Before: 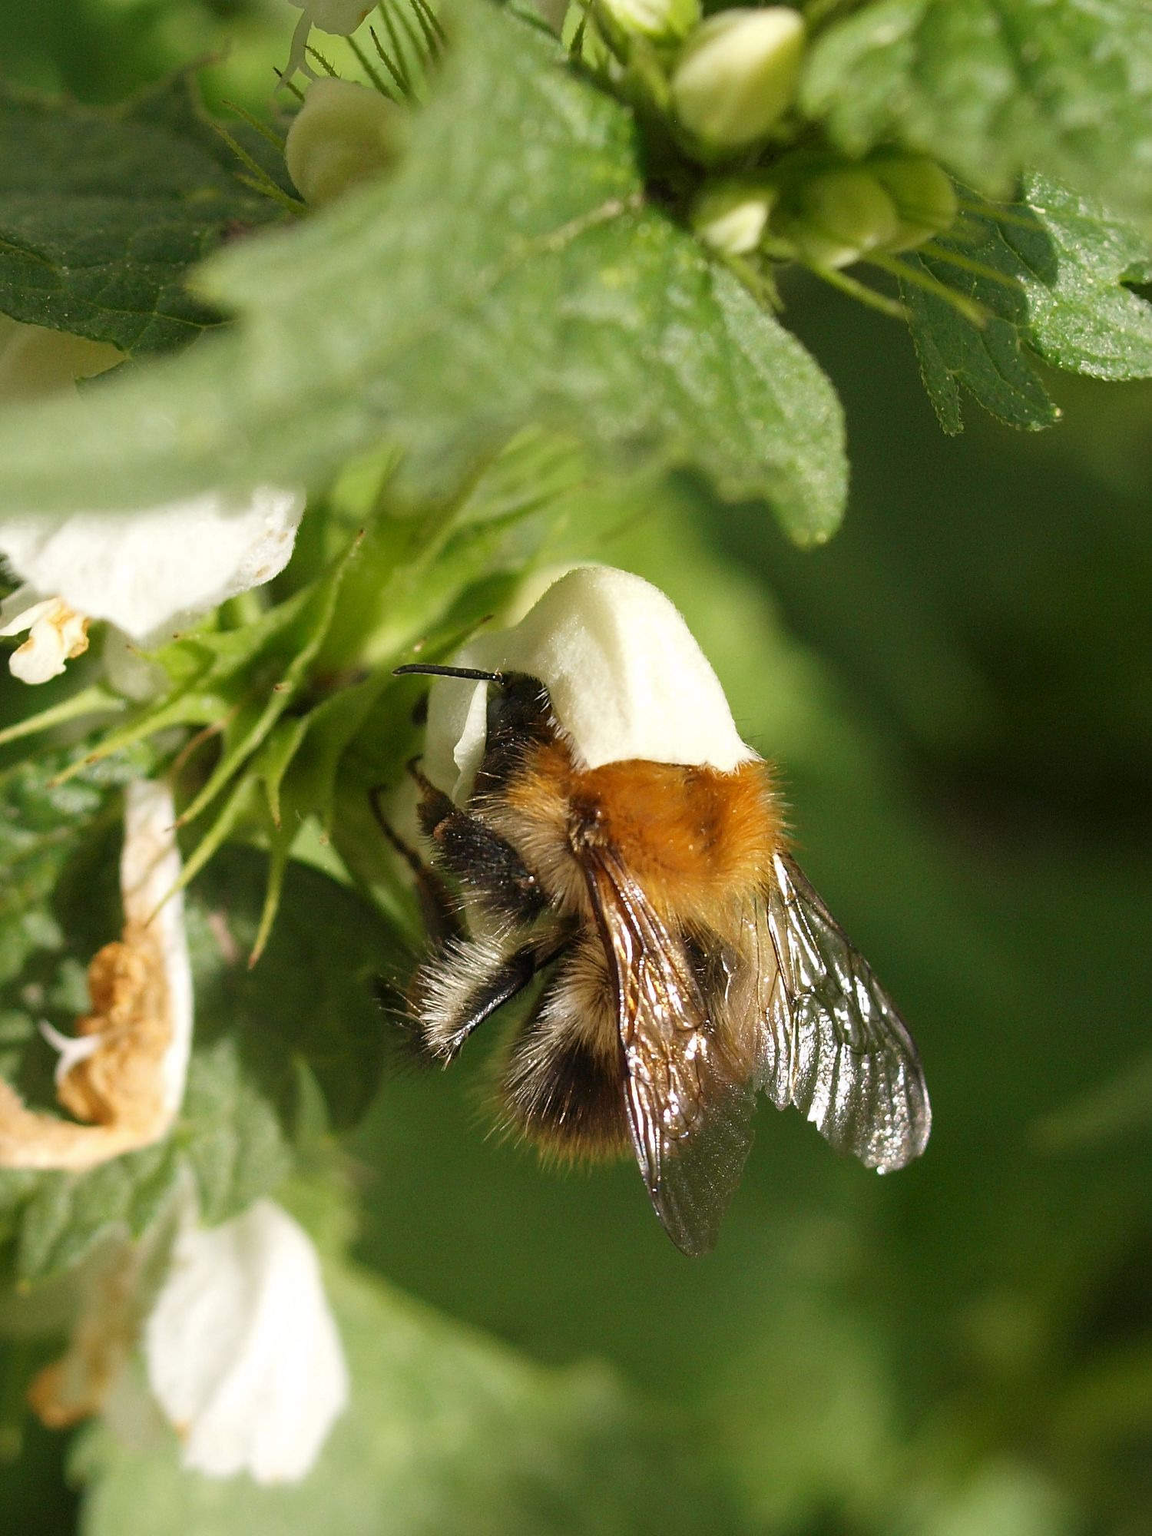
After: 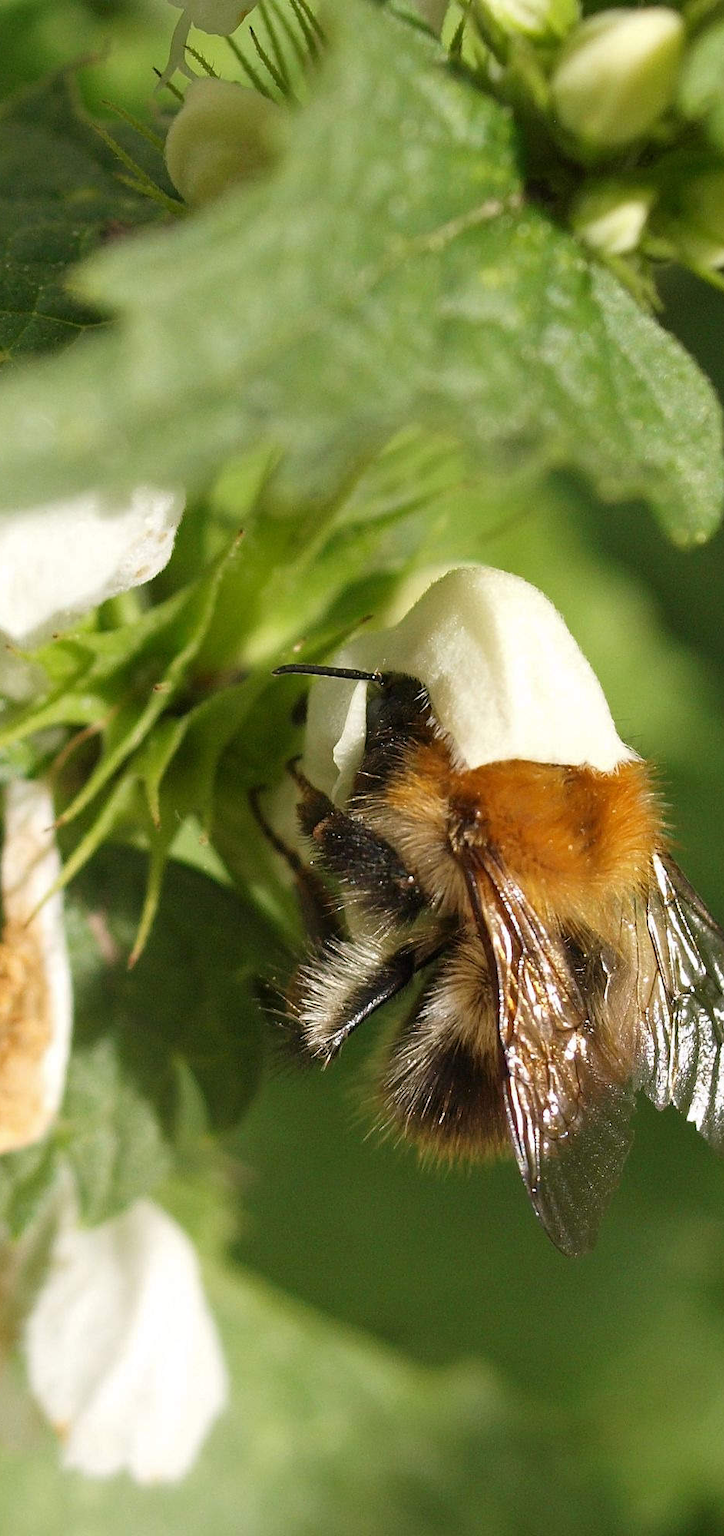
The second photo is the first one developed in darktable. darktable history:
crop: left 10.504%, right 26.508%
